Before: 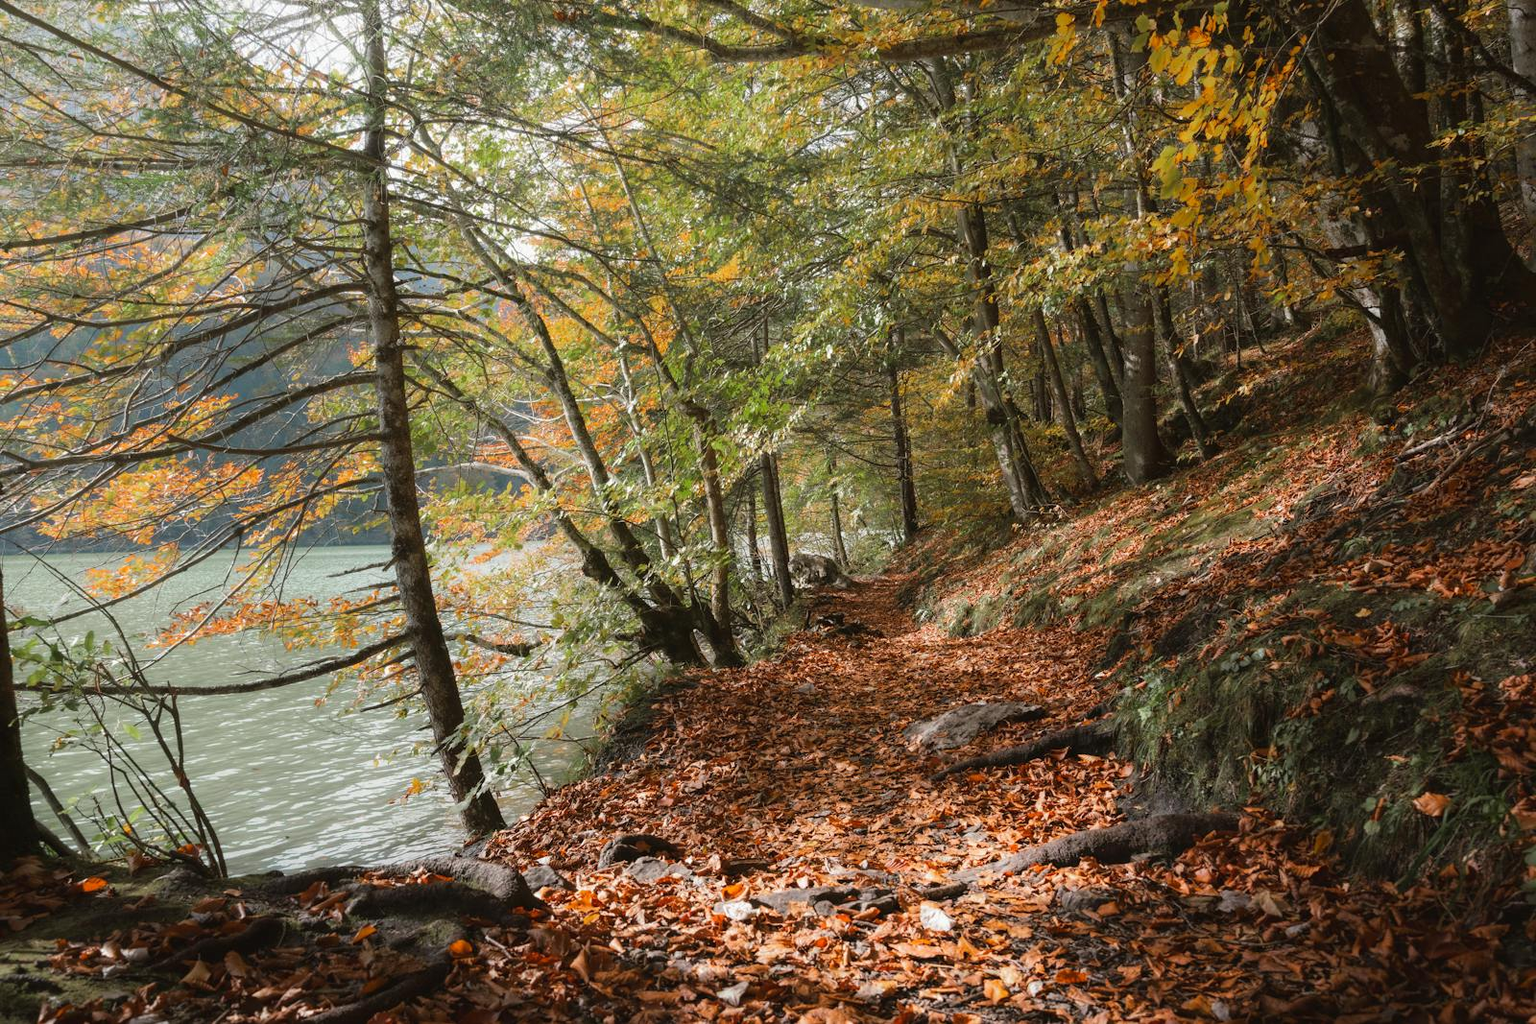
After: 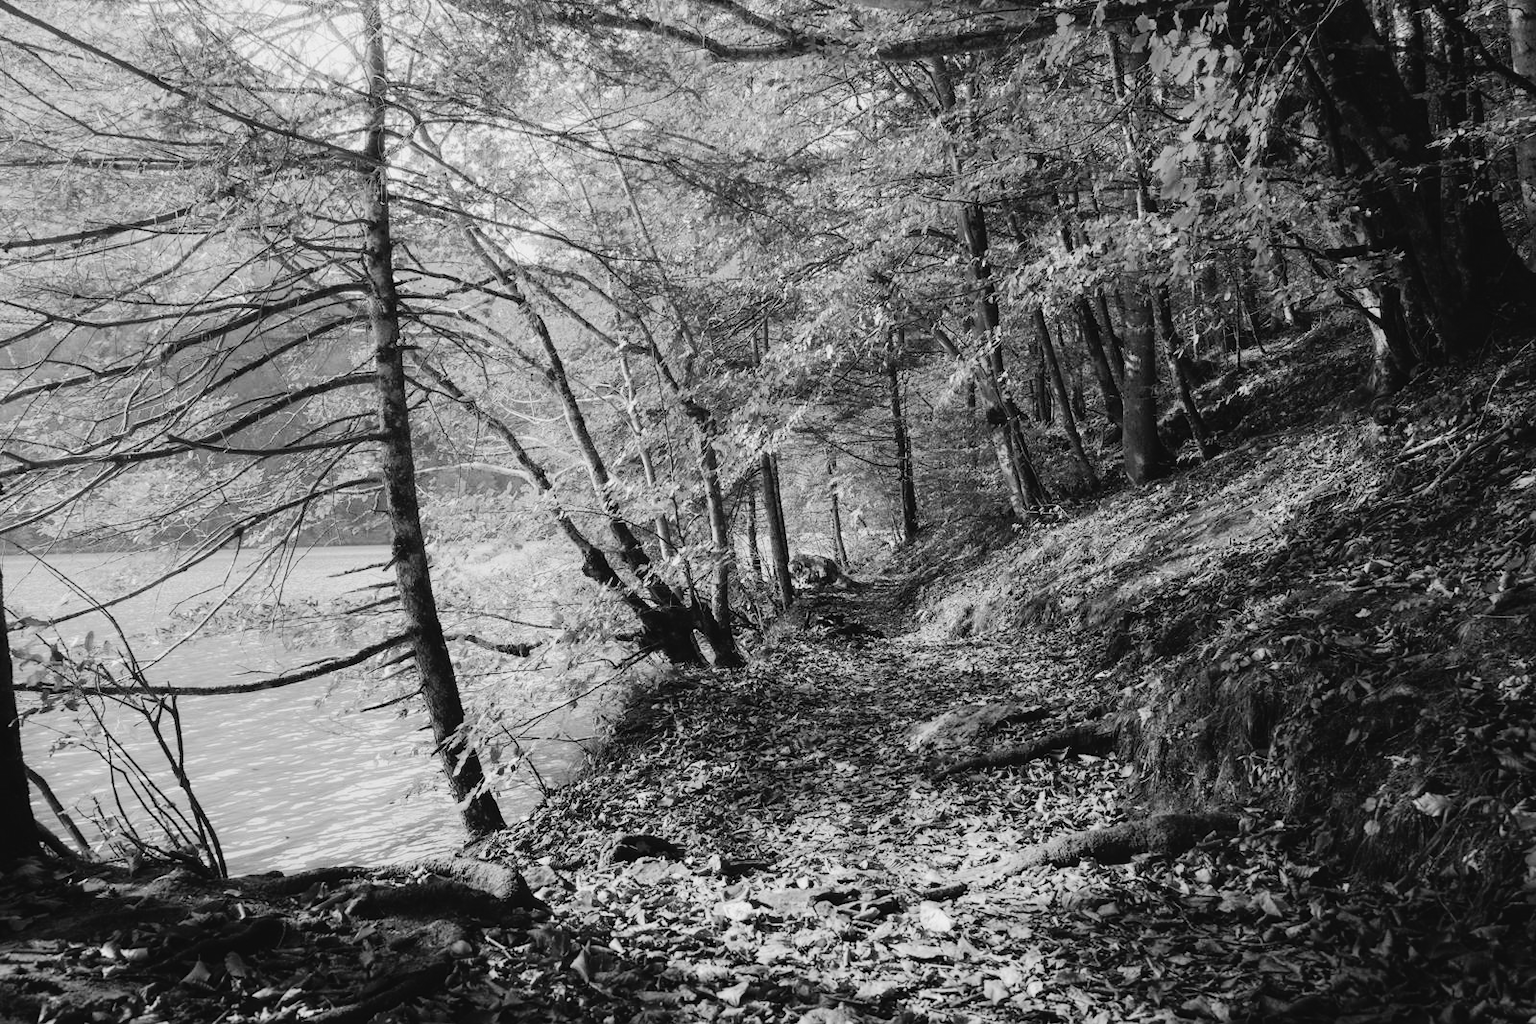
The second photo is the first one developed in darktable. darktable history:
color calibration: output gray [0.28, 0.41, 0.31, 0], gray › normalize channels true, x 0.37, y 0.382, temperature 4304.01 K, gamut compression 0.002
tone curve: curves: ch0 [(0, 0.022) (0.114, 0.083) (0.281, 0.315) (0.447, 0.557) (0.588, 0.711) (0.786, 0.839) (0.999, 0.949)]; ch1 [(0, 0) (0.389, 0.352) (0.458, 0.433) (0.486, 0.474) (0.509, 0.505) (0.535, 0.53) (0.555, 0.557) (0.586, 0.622) (0.677, 0.724) (1, 1)]; ch2 [(0, 0) (0.369, 0.388) (0.449, 0.431) (0.501, 0.5) (0.528, 0.52) (0.561, 0.59) (0.697, 0.721) (1, 1)], preserve colors none
